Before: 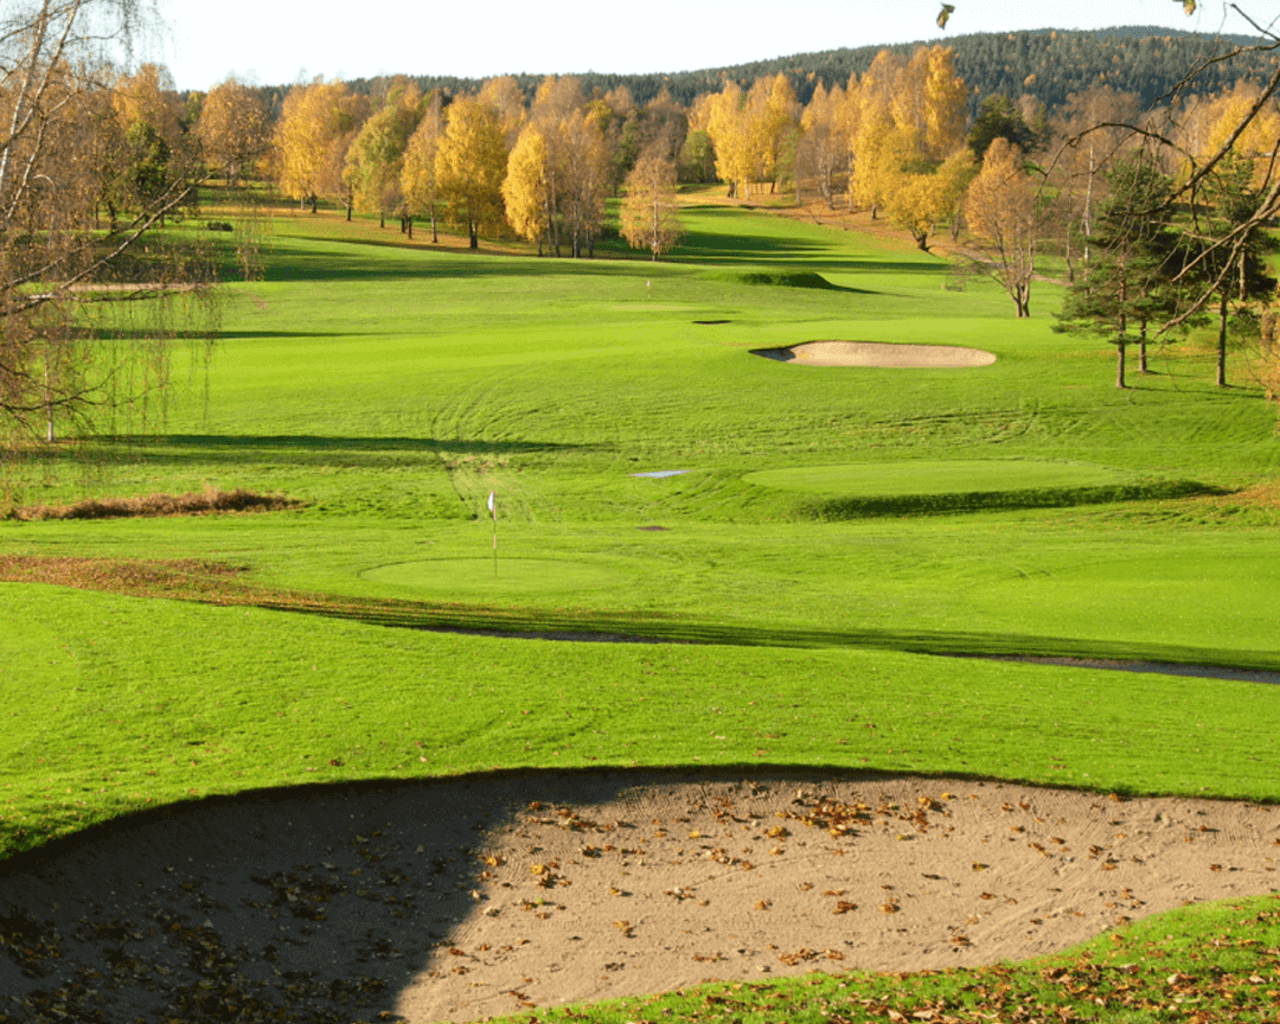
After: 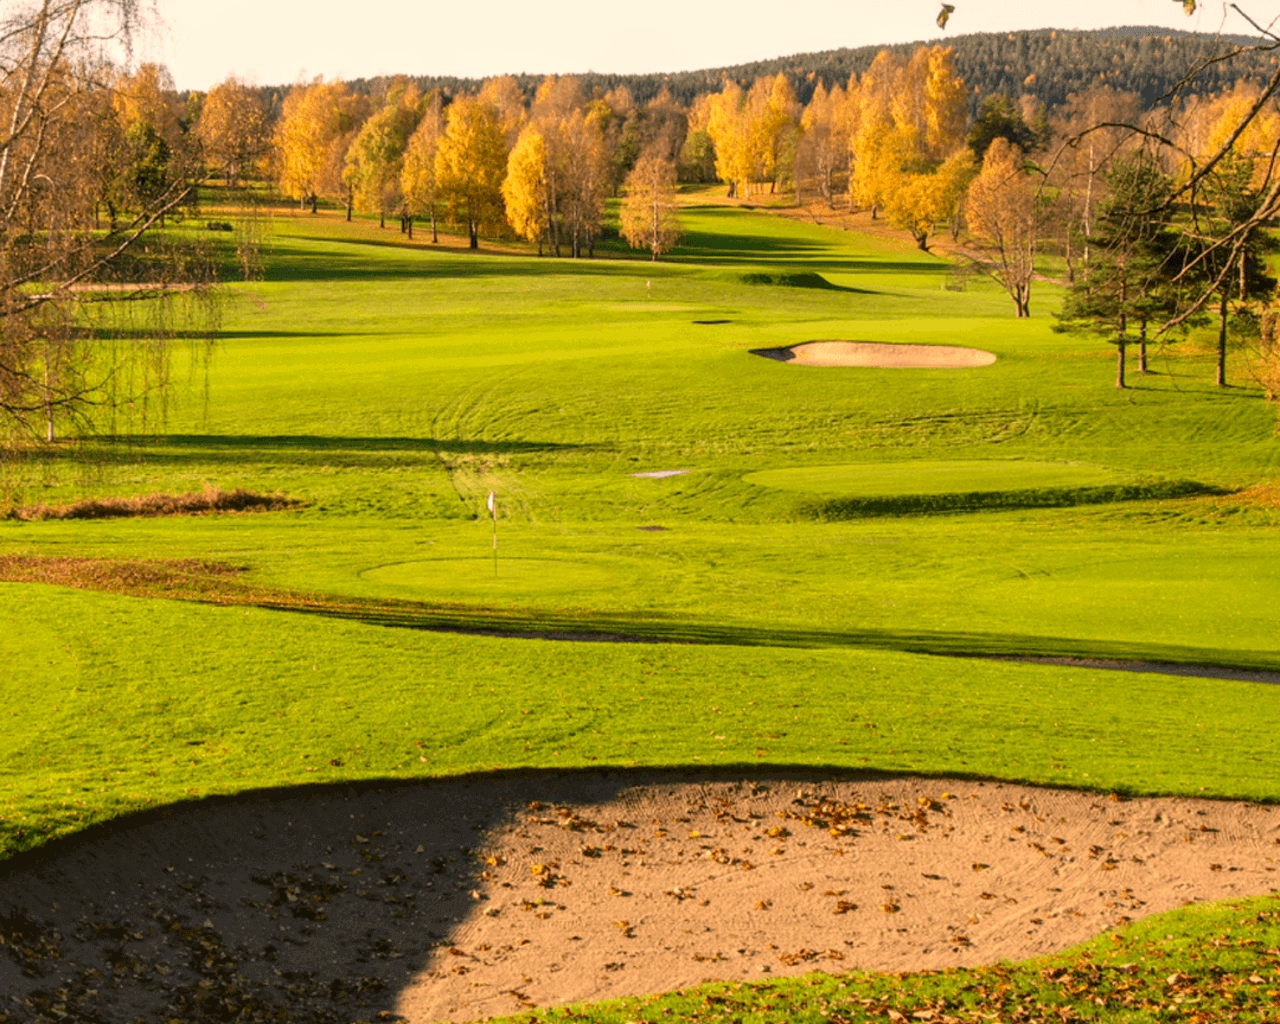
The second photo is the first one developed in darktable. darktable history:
color correction: highlights a* 17.5, highlights b* 18.55
local contrast: on, module defaults
